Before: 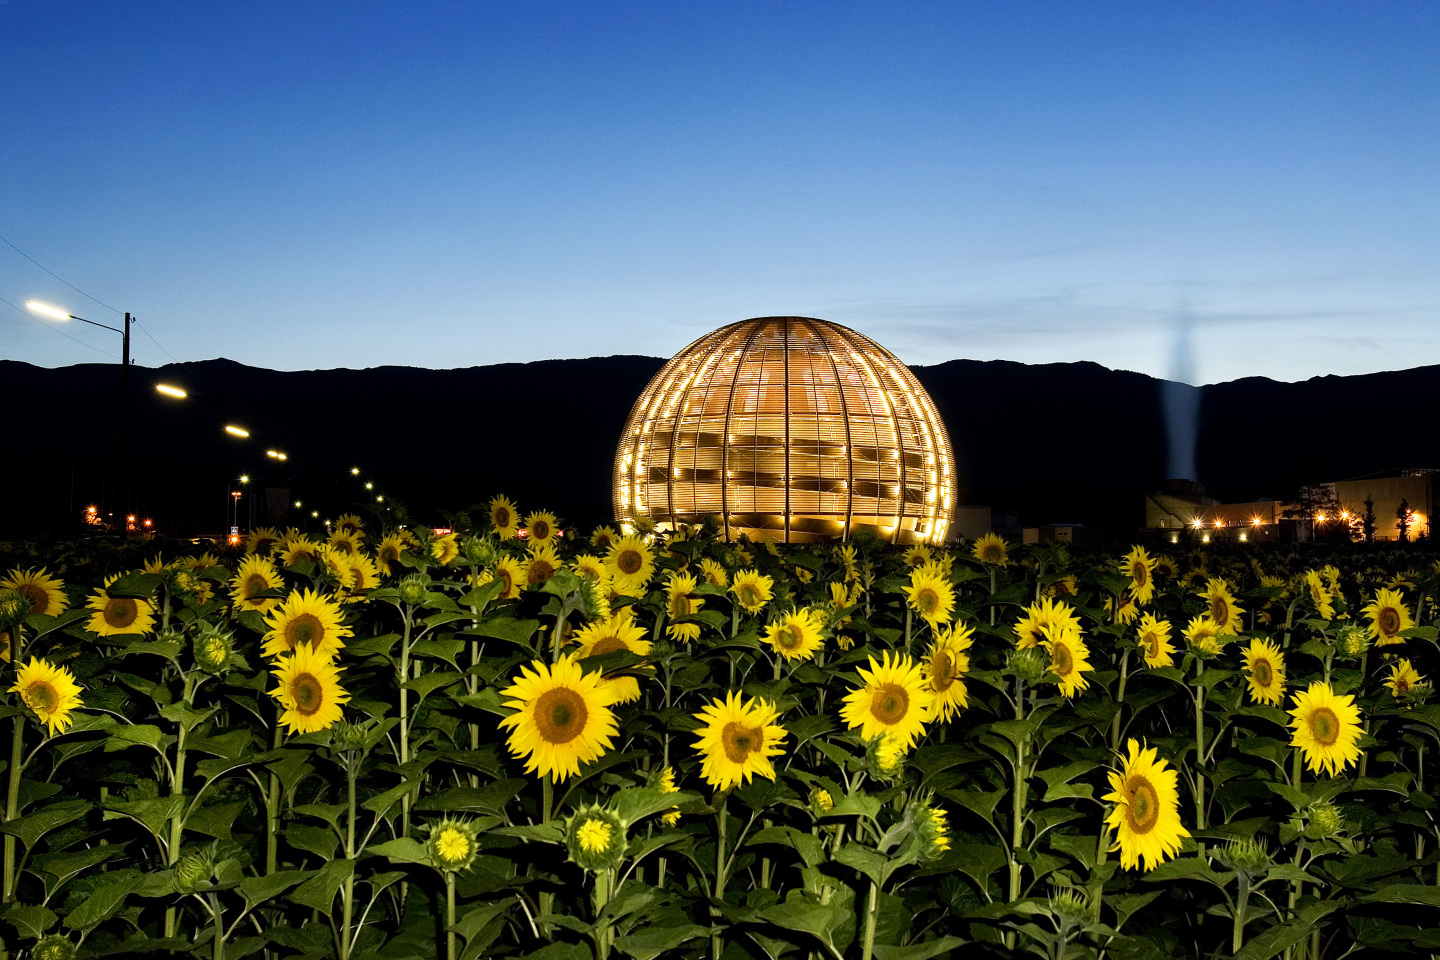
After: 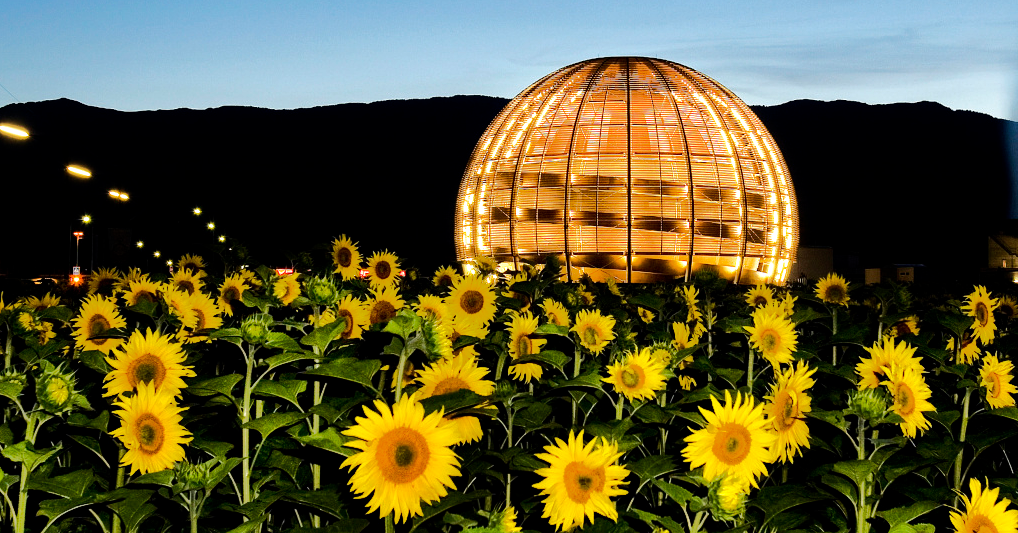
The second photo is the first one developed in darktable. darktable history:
tone equalizer: -8 EV -0.491 EV, -7 EV -0.324 EV, -6 EV -0.107 EV, -5 EV 0.397 EV, -4 EV 0.957 EV, -3 EV 0.787 EV, -2 EV -0.007 EV, -1 EV 0.14 EV, +0 EV -0.009 EV, edges refinement/feathering 500, mask exposure compensation -1.57 EV, preserve details no
crop: left 10.998%, top 27.183%, right 18.262%, bottom 17.258%
